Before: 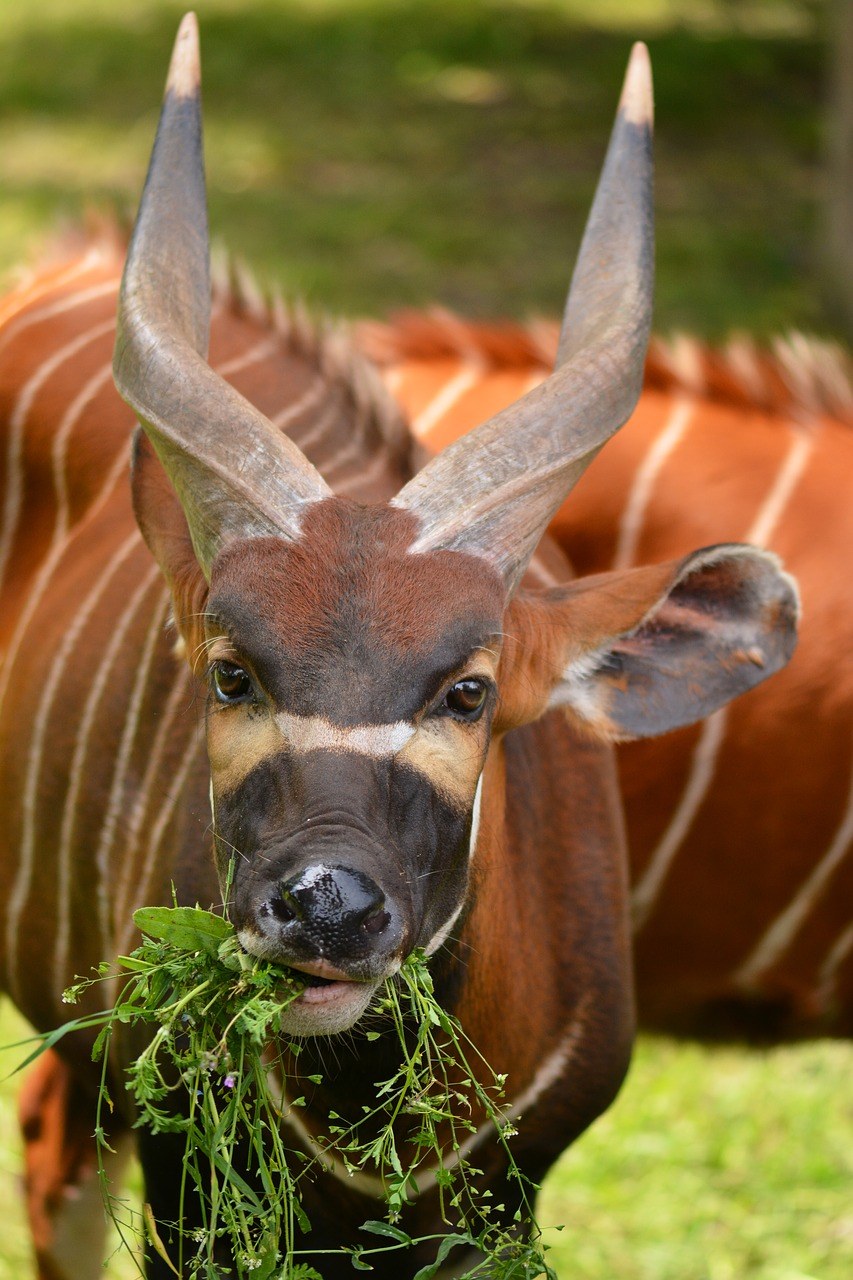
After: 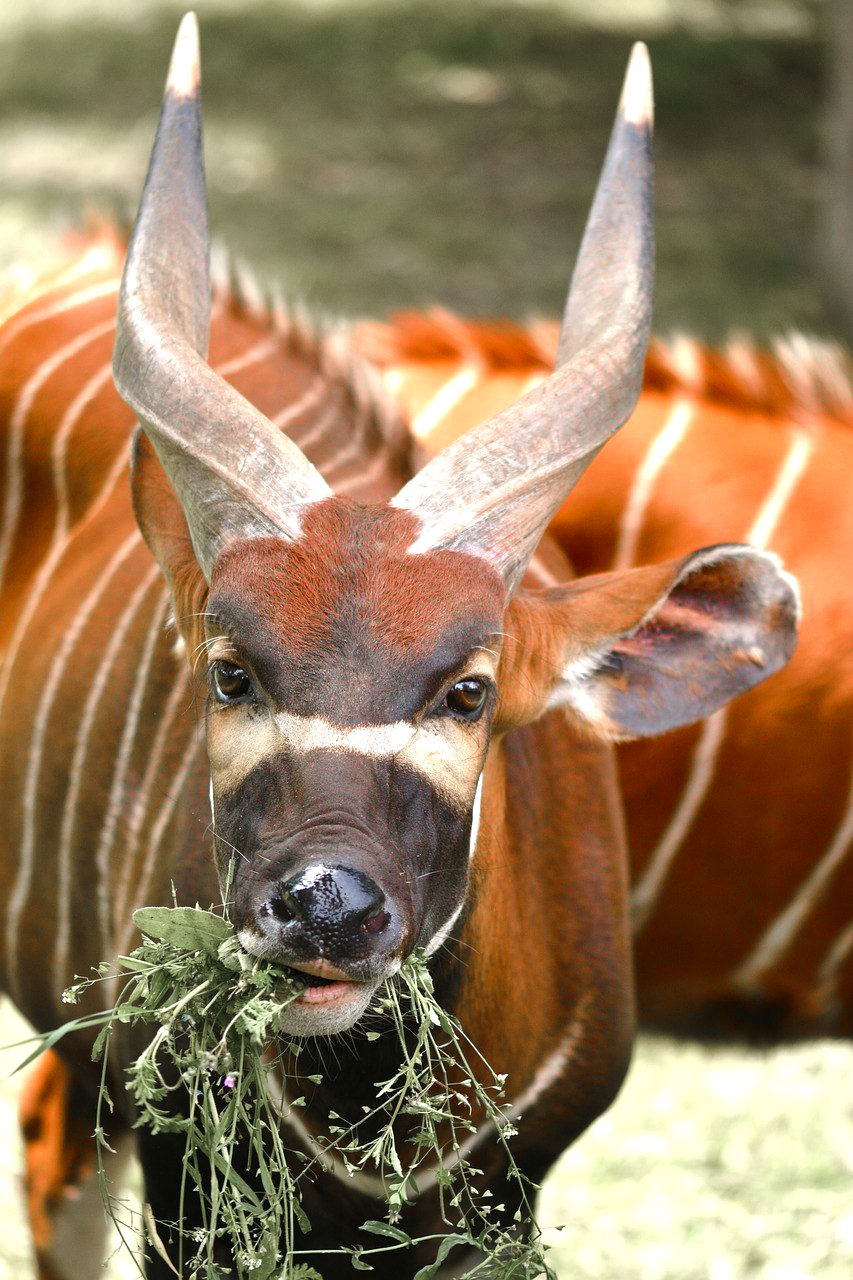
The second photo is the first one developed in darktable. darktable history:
color zones: curves: ch1 [(0, 0.708) (0.088, 0.648) (0.245, 0.187) (0.429, 0.326) (0.571, 0.498) (0.714, 0.5) (0.857, 0.5) (1, 0.708)]
color balance rgb: perceptual saturation grading › global saturation 25.333%, perceptual saturation grading › highlights -50.552%, perceptual saturation grading › shadows 30.963%, perceptual brilliance grading › global brilliance 24.793%
